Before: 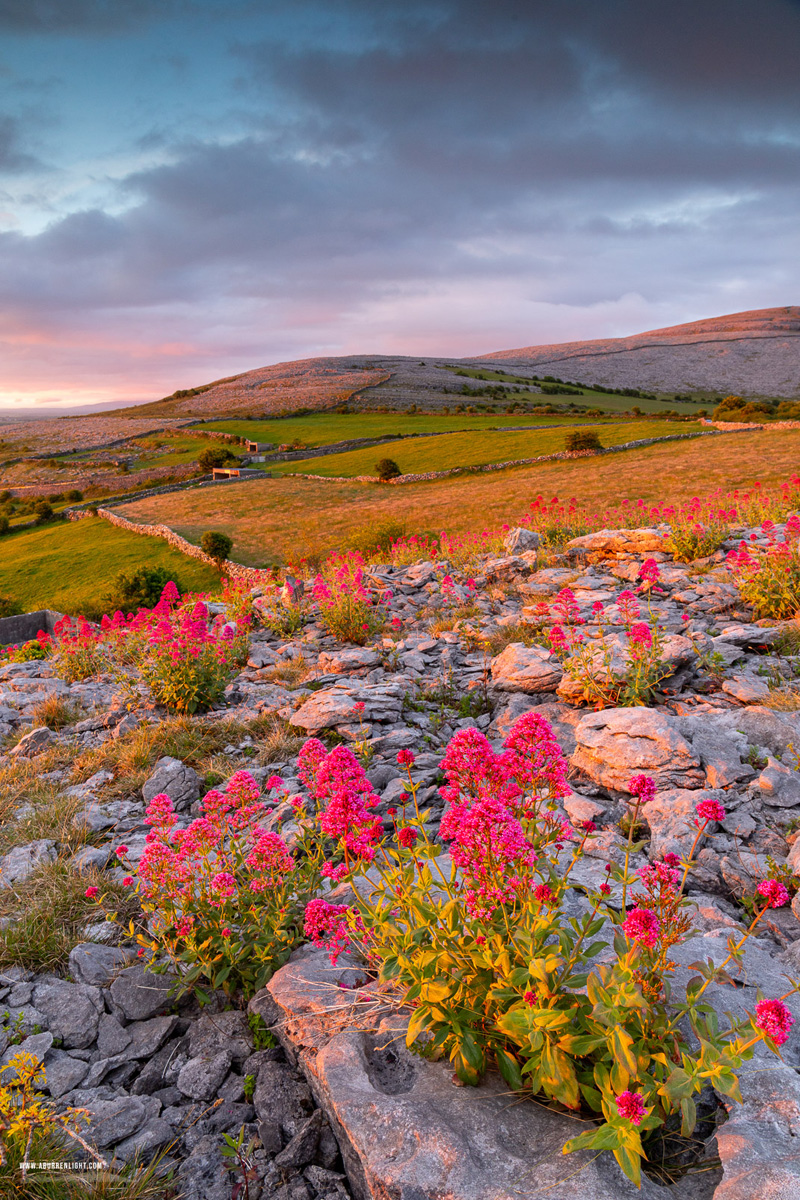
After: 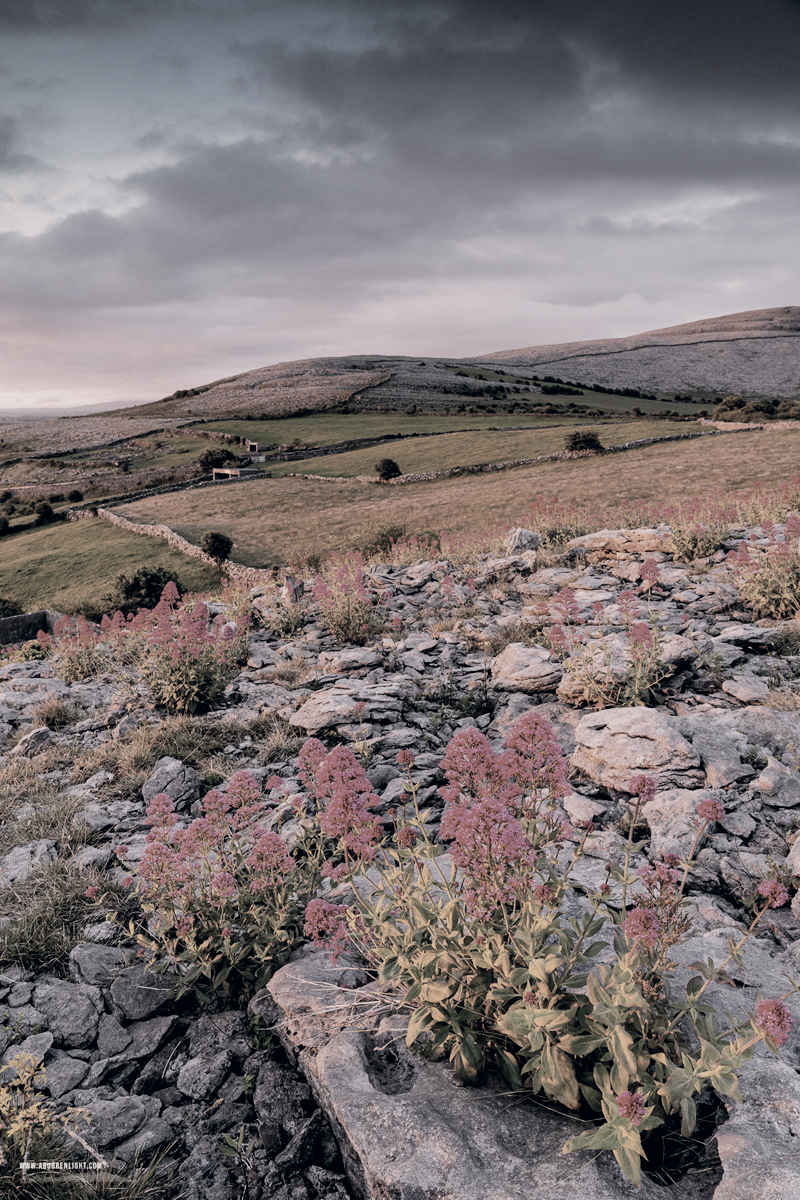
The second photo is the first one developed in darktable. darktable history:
filmic rgb: black relative exposure -5.15 EV, white relative exposure 3.98 EV, hardness 2.89, contrast 1.298, highlights saturation mix -30.88%
color zones: curves: ch1 [(0, 0.153) (0.143, 0.15) (0.286, 0.151) (0.429, 0.152) (0.571, 0.152) (0.714, 0.151) (0.857, 0.151) (1, 0.153)]
color correction: highlights a* 13.67, highlights b* 5.66, shadows a* -5.93, shadows b* -15.25, saturation 0.844
